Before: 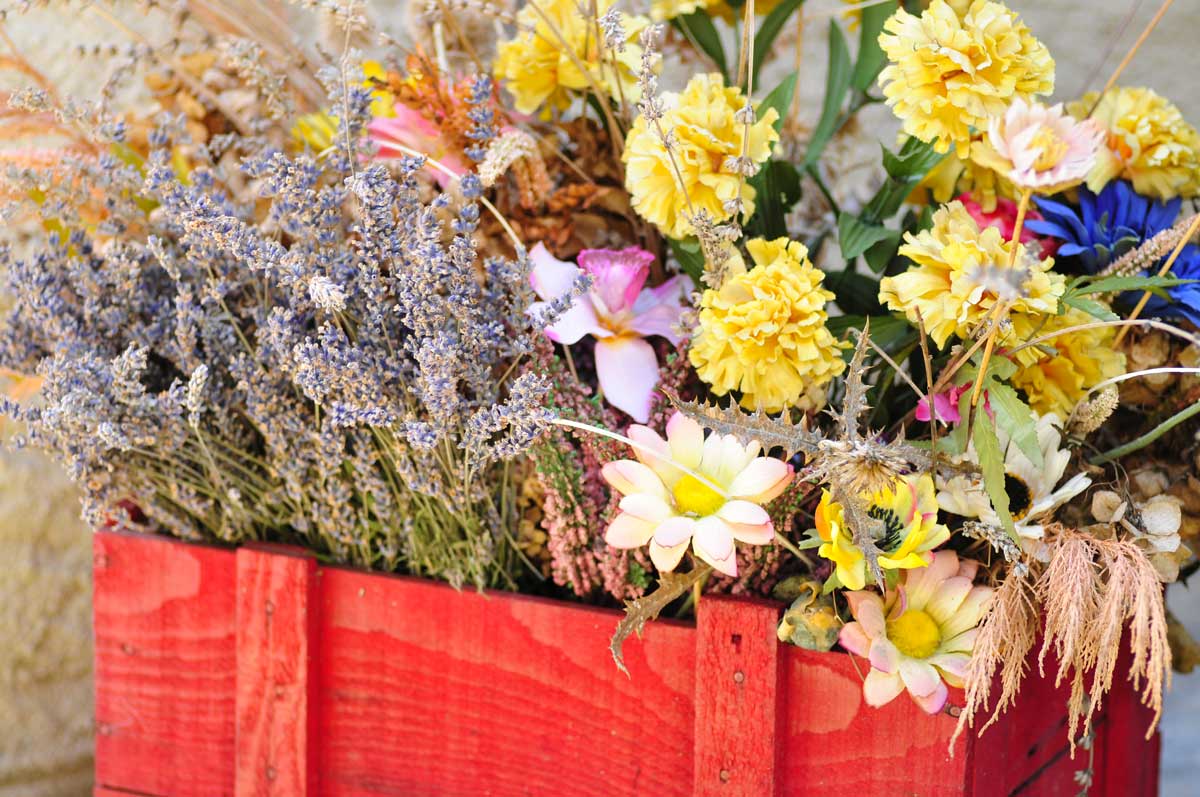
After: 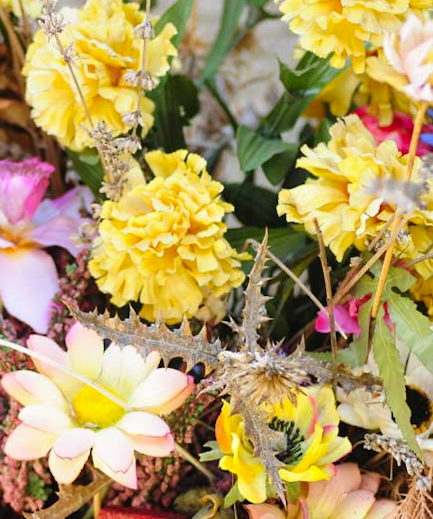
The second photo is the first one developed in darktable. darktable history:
rotate and perspective: rotation 0.226°, lens shift (vertical) -0.042, crop left 0.023, crop right 0.982, crop top 0.006, crop bottom 0.994
crop and rotate: left 49.936%, top 10.094%, right 13.136%, bottom 24.256%
contrast brightness saturation: contrast -0.02, brightness -0.01, saturation 0.03
